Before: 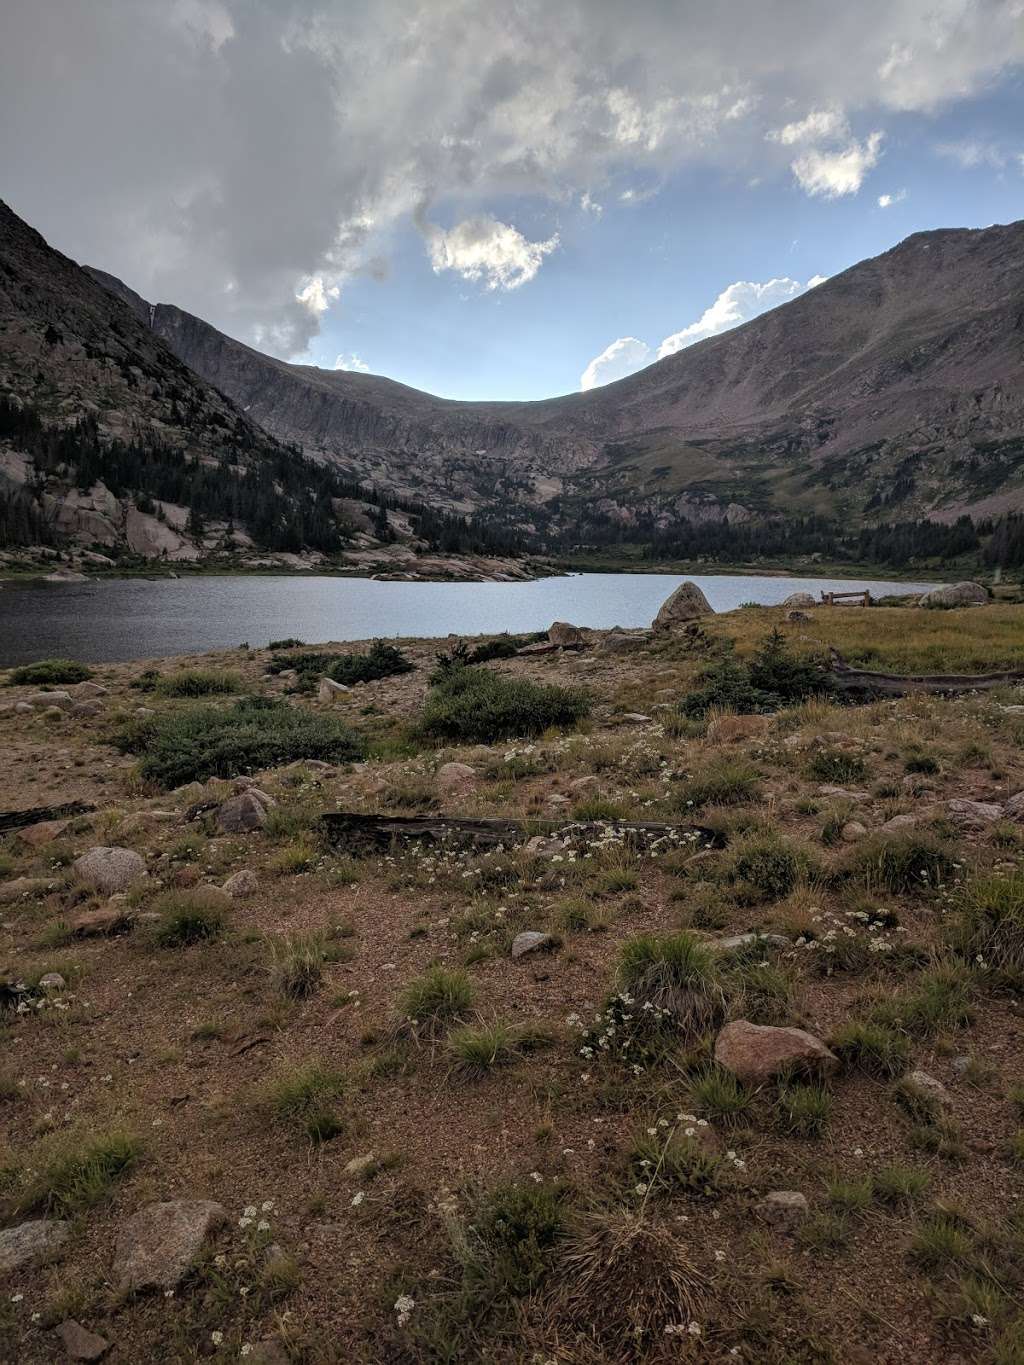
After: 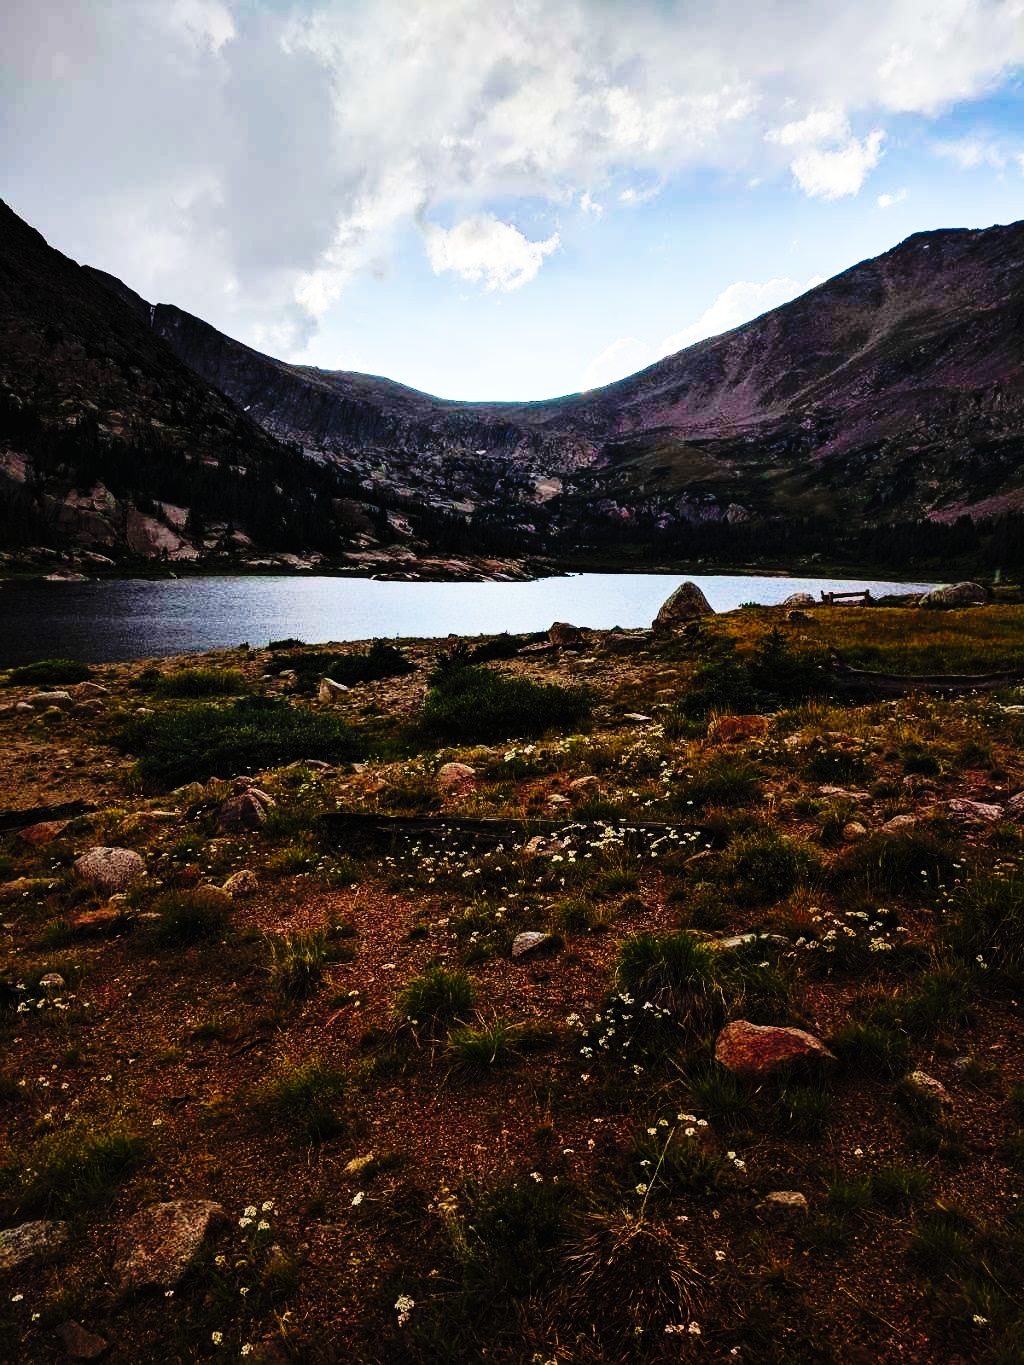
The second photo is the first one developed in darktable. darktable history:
tone curve: curves: ch0 [(0, 0) (0.003, 0.01) (0.011, 0.01) (0.025, 0.011) (0.044, 0.014) (0.069, 0.018) (0.1, 0.022) (0.136, 0.026) (0.177, 0.035) (0.224, 0.051) (0.277, 0.085) (0.335, 0.158) (0.399, 0.299) (0.468, 0.457) (0.543, 0.634) (0.623, 0.801) (0.709, 0.904) (0.801, 0.963) (0.898, 0.986) (1, 1)], preserve colors none
contrast brightness saturation: contrast 0.09, saturation 0.28
